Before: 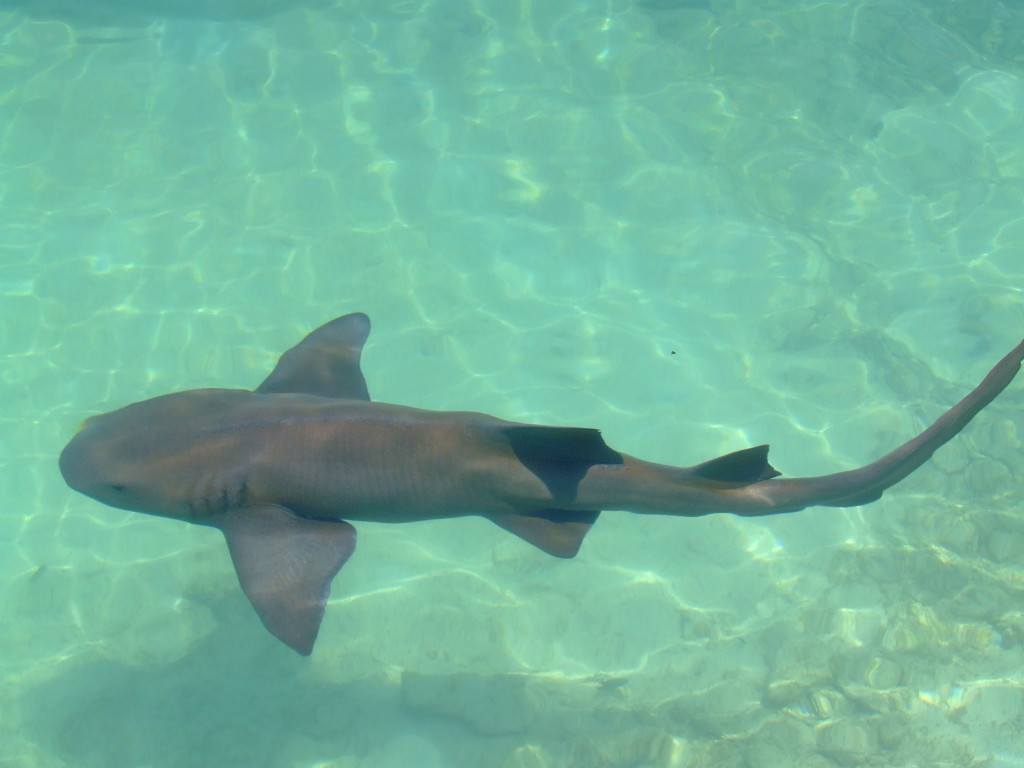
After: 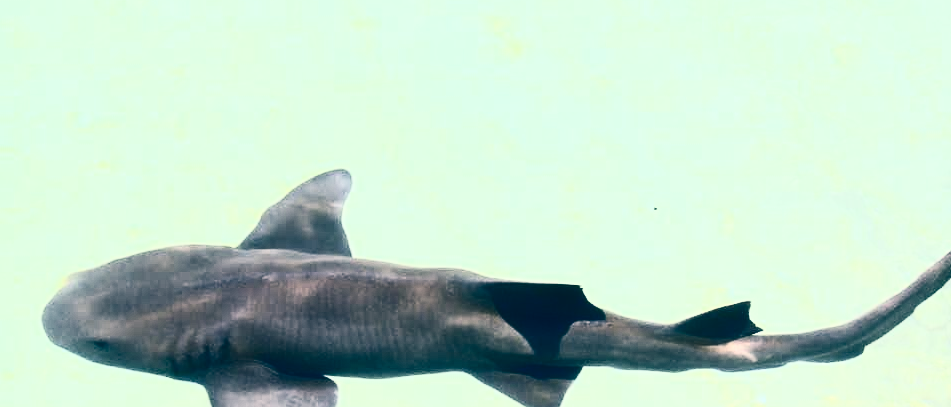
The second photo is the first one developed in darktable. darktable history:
color correction: highlights a* 13.93, highlights b* 5.77, shadows a* -6.32, shadows b* -15.33, saturation 0.843
tone equalizer: -8 EV -0.452 EV, -7 EV -0.42 EV, -6 EV -0.321 EV, -5 EV -0.231 EV, -3 EV 0.227 EV, -2 EV 0.351 EV, -1 EV 0.413 EV, +0 EV 0.426 EV, edges refinement/feathering 500, mask exposure compensation -1.57 EV, preserve details no
contrast brightness saturation: contrast 0.91, brightness 0.201
crop: left 1.795%, top 18.831%, right 5.263%, bottom 28.089%
